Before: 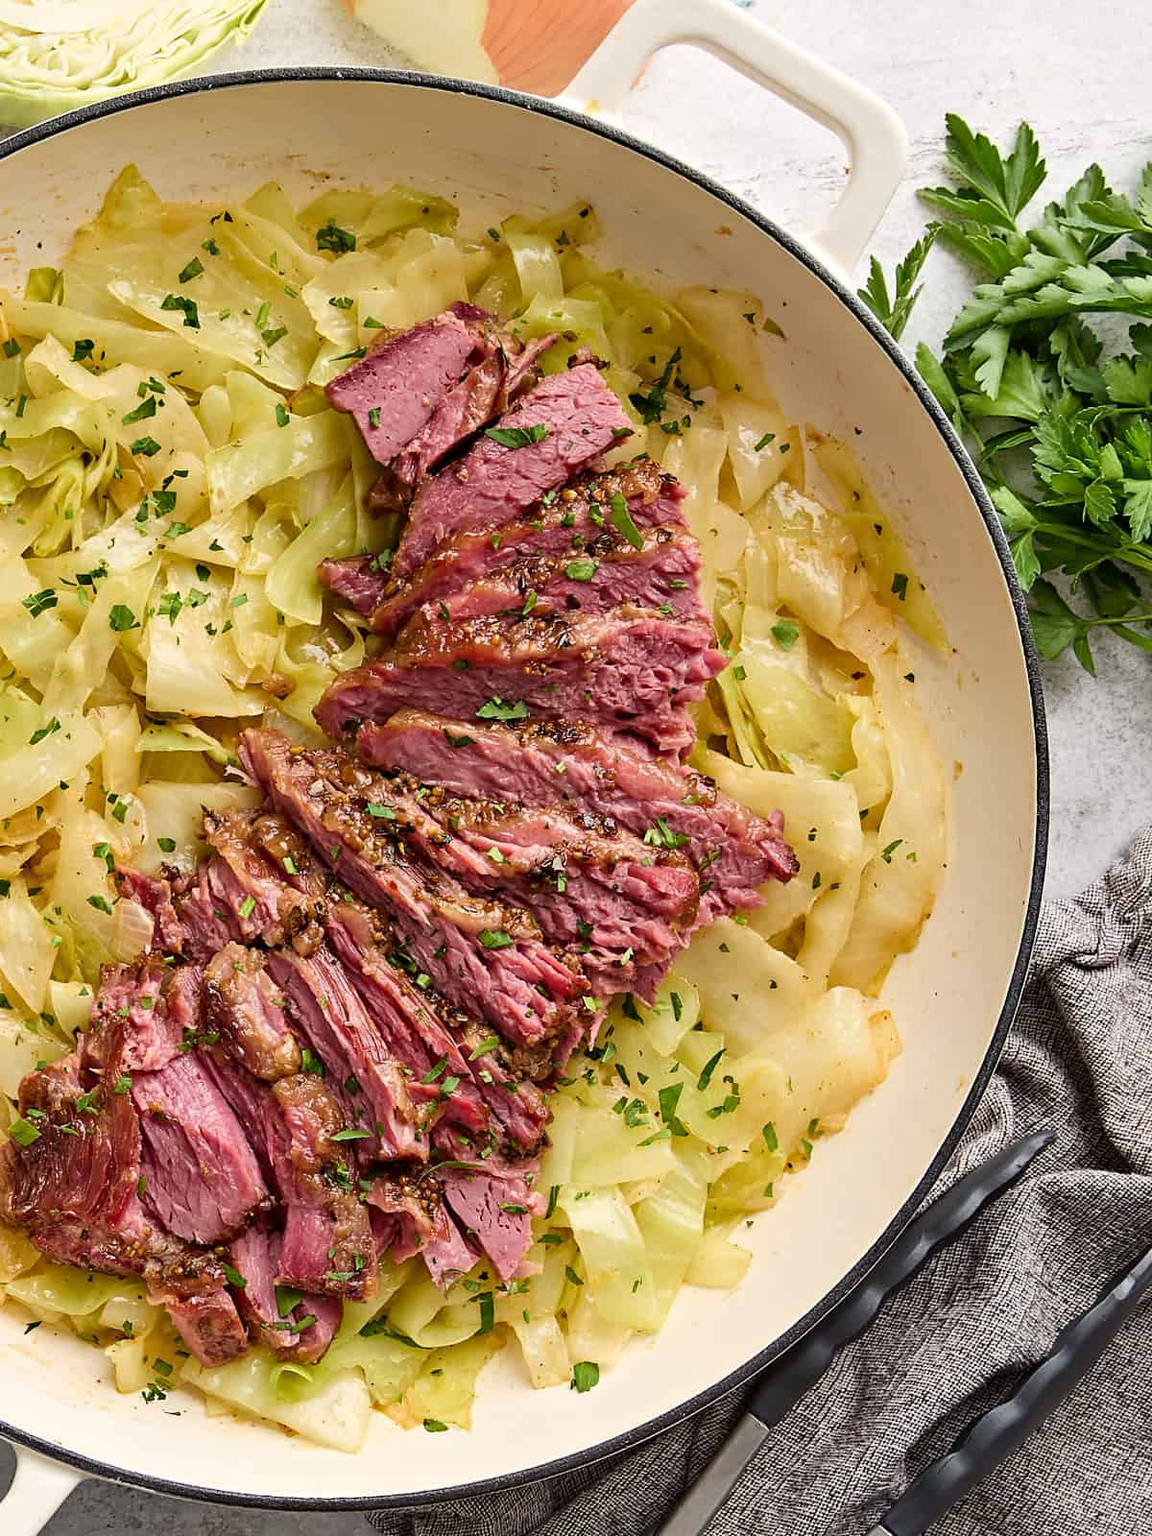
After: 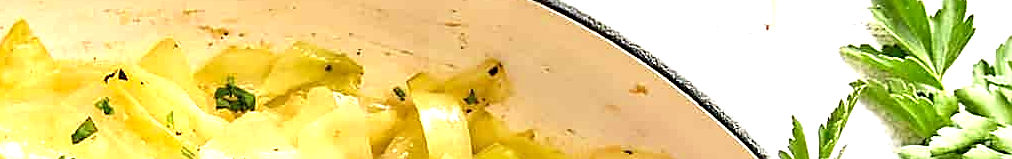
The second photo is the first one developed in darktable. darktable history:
exposure: black level correction 0.001, exposure 1.3 EV, compensate highlight preservation false
color zones: curves: ch0 [(0.068, 0.464) (0.25, 0.5) (0.48, 0.508) (0.75, 0.536) (0.886, 0.476) (0.967, 0.456)]; ch1 [(0.066, 0.456) (0.25, 0.5) (0.616, 0.508) (0.746, 0.56) (0.934, 0.444)]
sharpen: amount 0.55
crop and rotate: left 9.644%, top 9.491%, right 6.021%, bottom 80.509%
